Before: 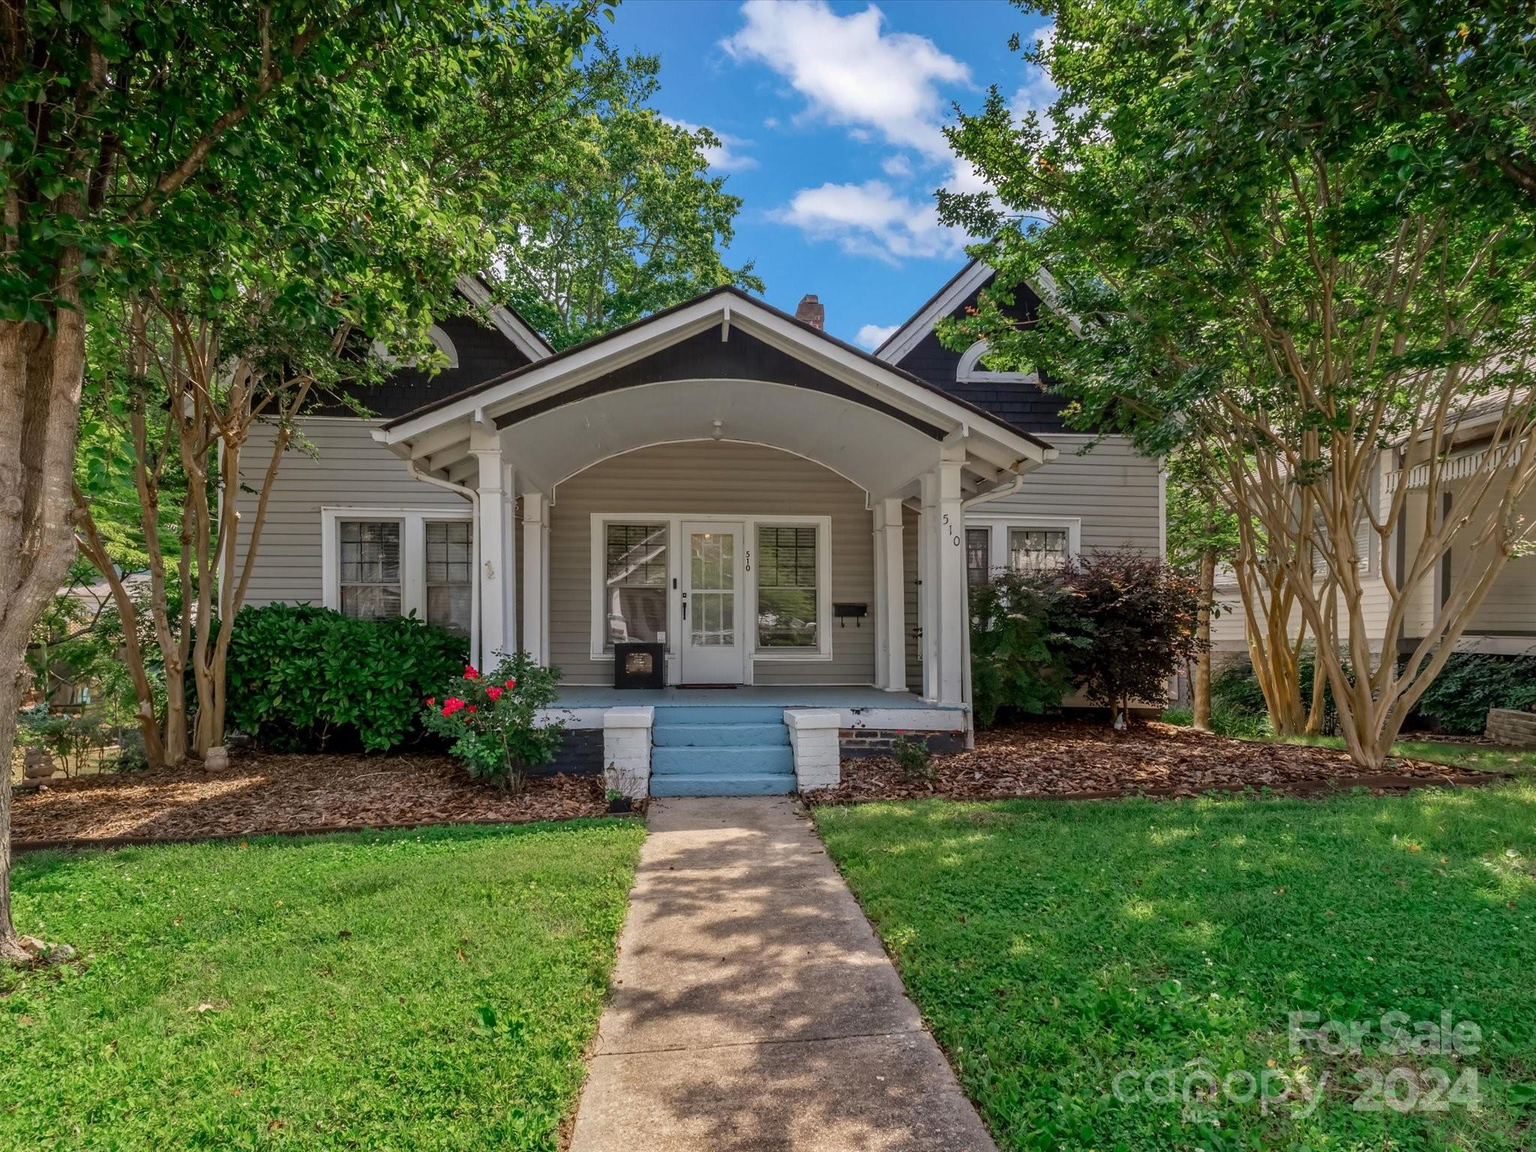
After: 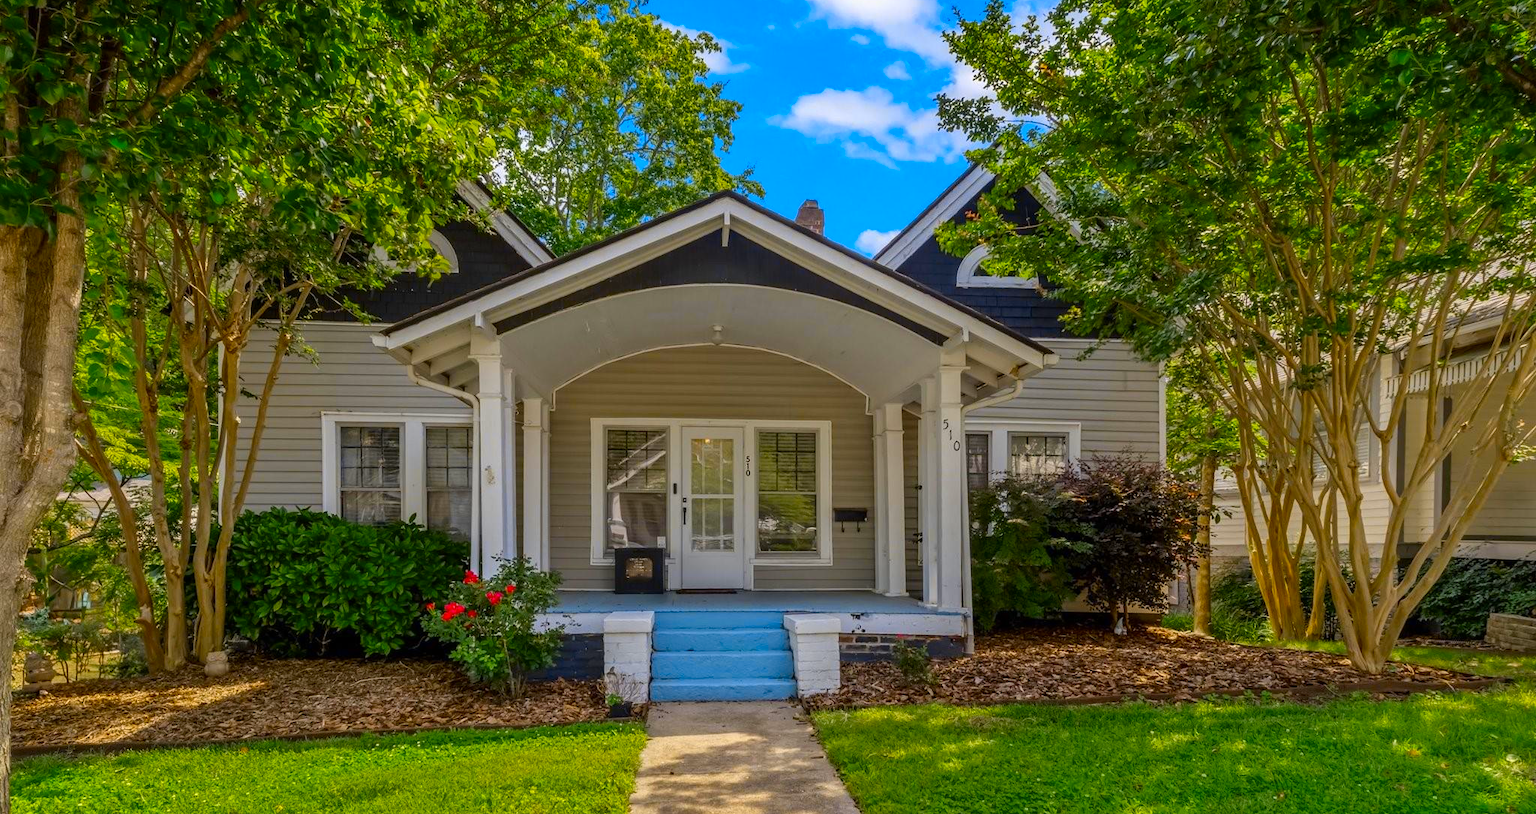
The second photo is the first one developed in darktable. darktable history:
crop and rotate: top 8.293%, bottom 20.996%
color contrast: green-magenta contrast 1.12, blue-yellow contrast 1.95, unbound 0
